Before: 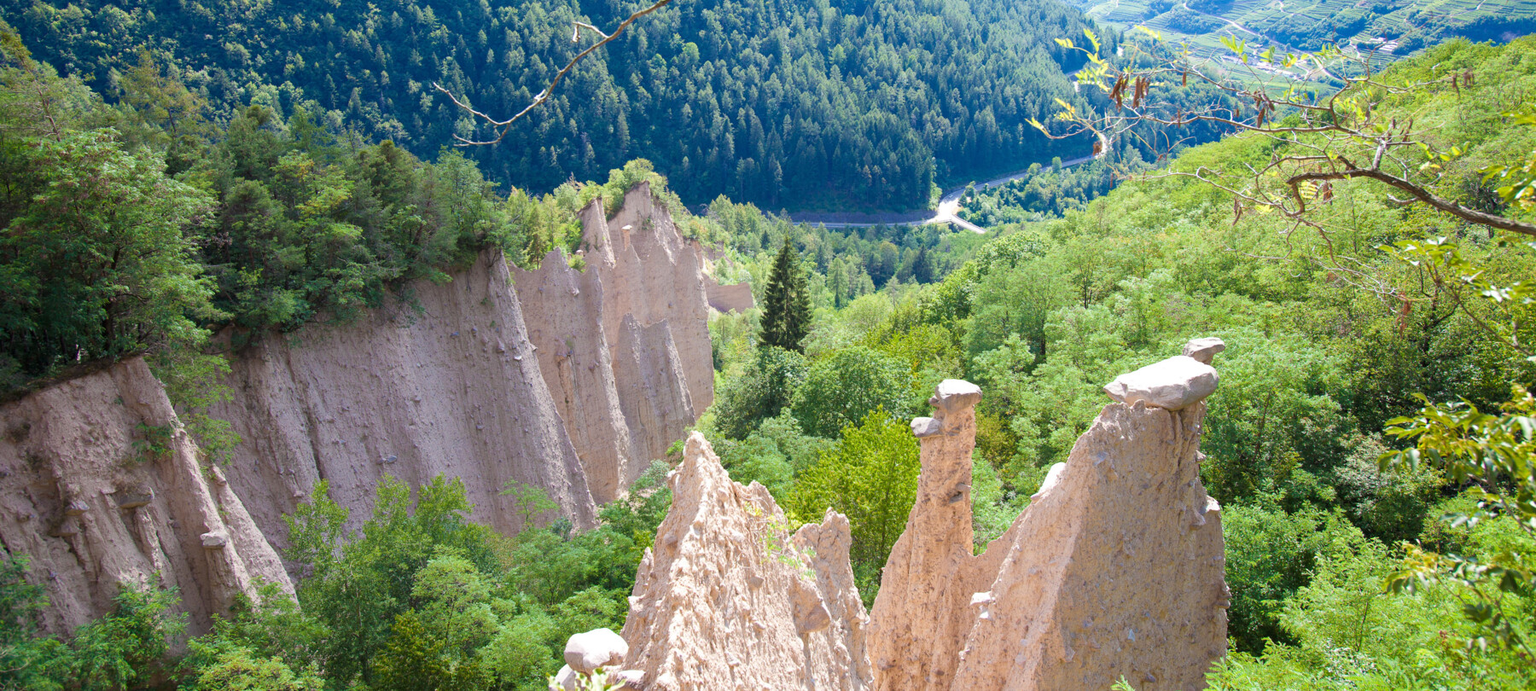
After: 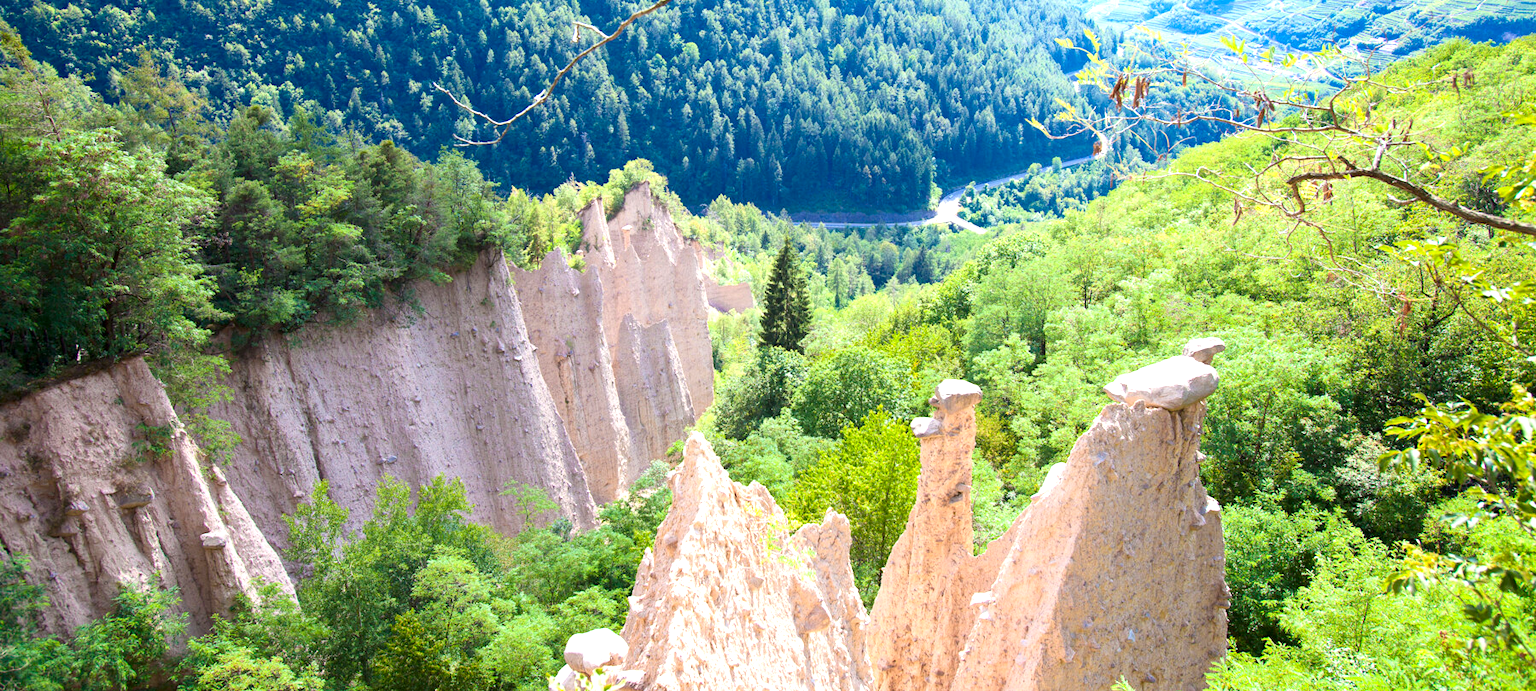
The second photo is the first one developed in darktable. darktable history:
contrast brightness saturation: contrast 0.15, brightness -0.01, saturation 0.1
exposure: black level correction 0.001, exposure 0.675 EV, compensate highlight preservation false
